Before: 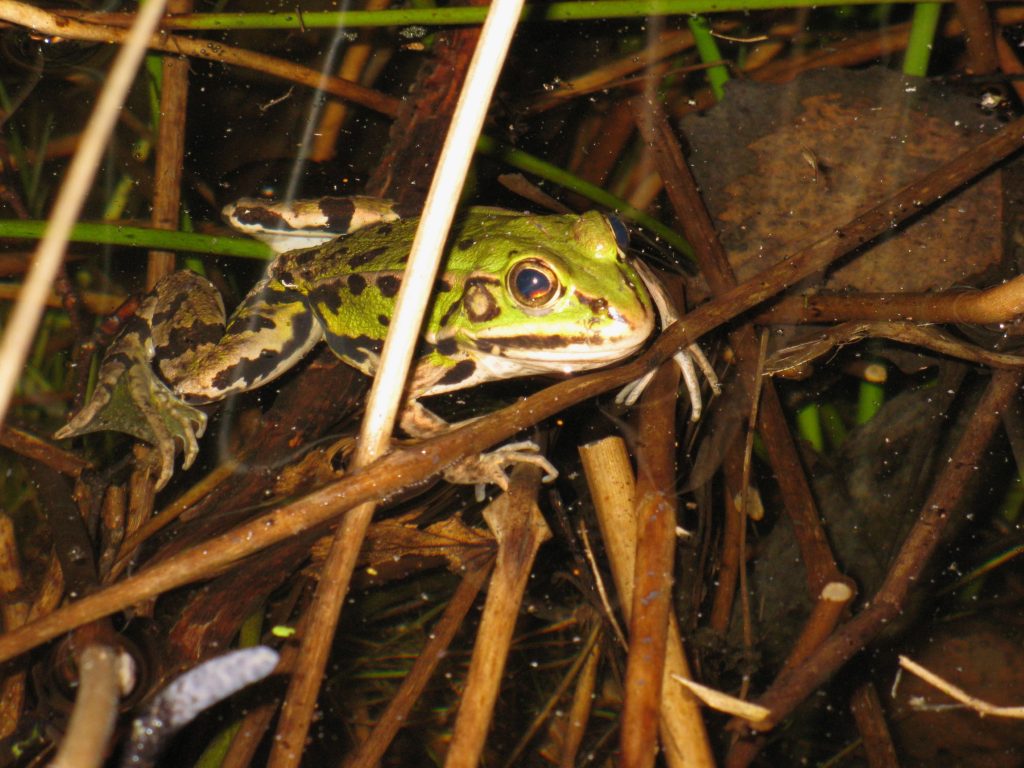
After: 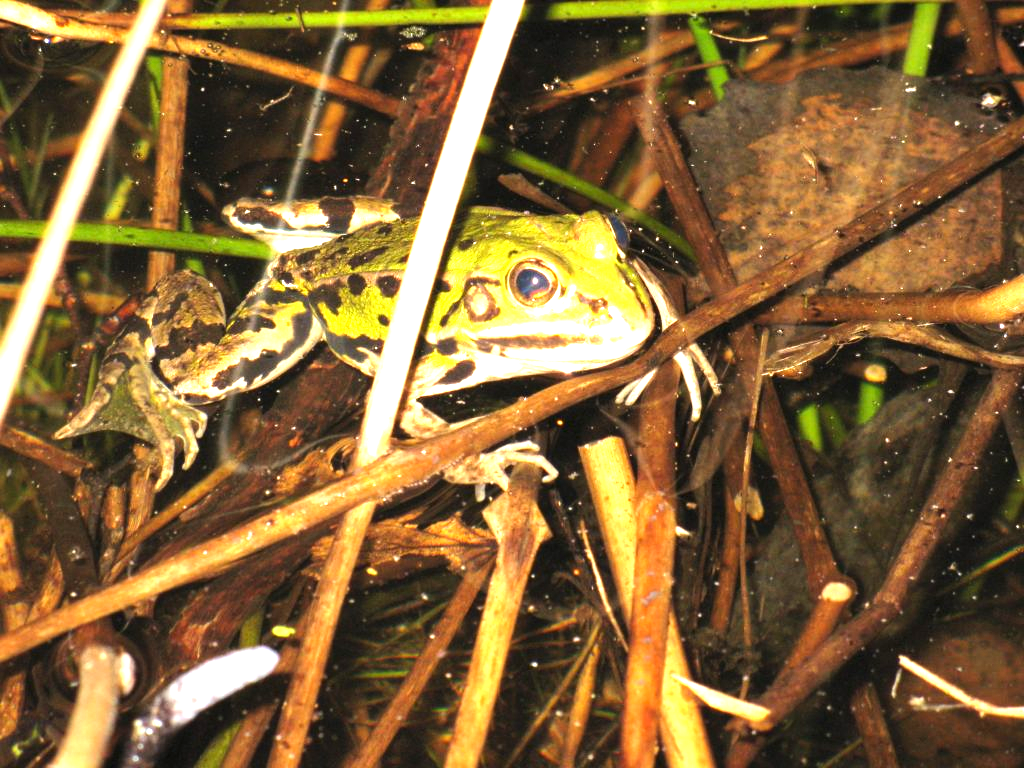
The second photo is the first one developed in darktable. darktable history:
tone equalizer: -8 EV -0.417 EV, -7 EV -0.389 EV, -6 EV -0.333 EV, -5 EV -0.222 EV, -3 EV 0.222 EV, -2 EV 0.333 EV, -1 EV 0.389 EV, +0 EV 0.417 EV, edges refinement/feathering 500, mask exposure compensation -1.57 EV, preserve details no
exposure: black level correction 0, exposure 1.5 EV, compensate highlight preservation false
